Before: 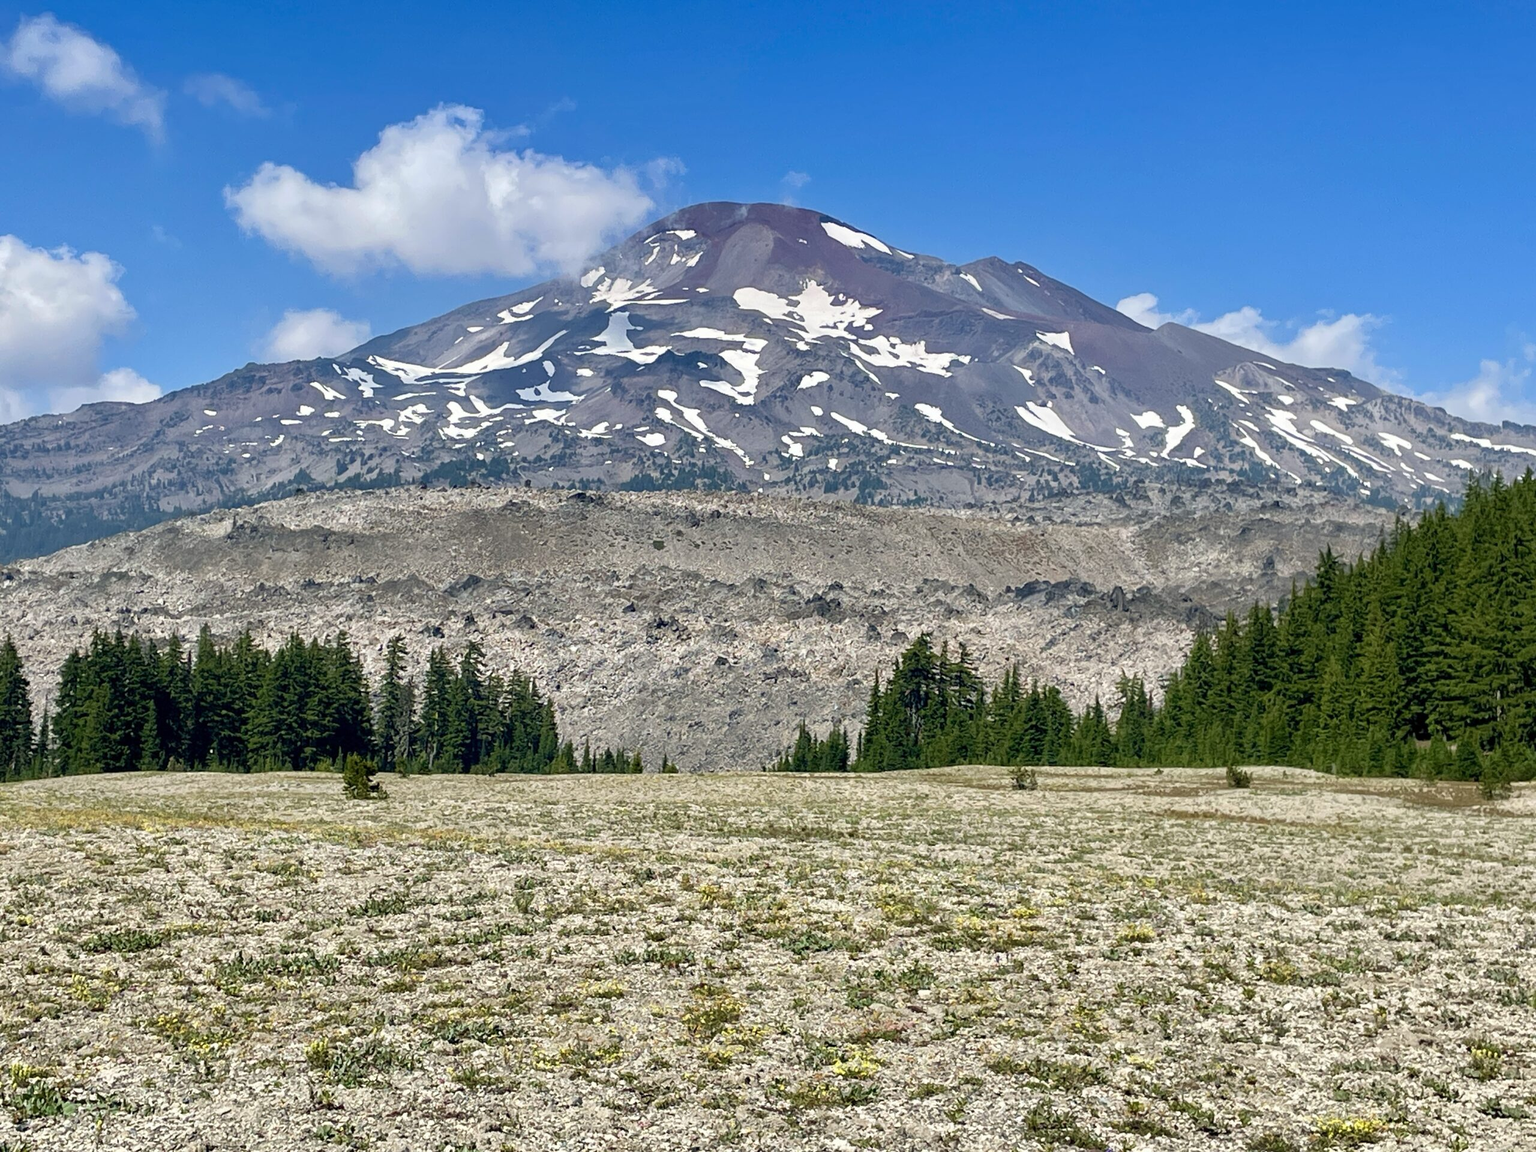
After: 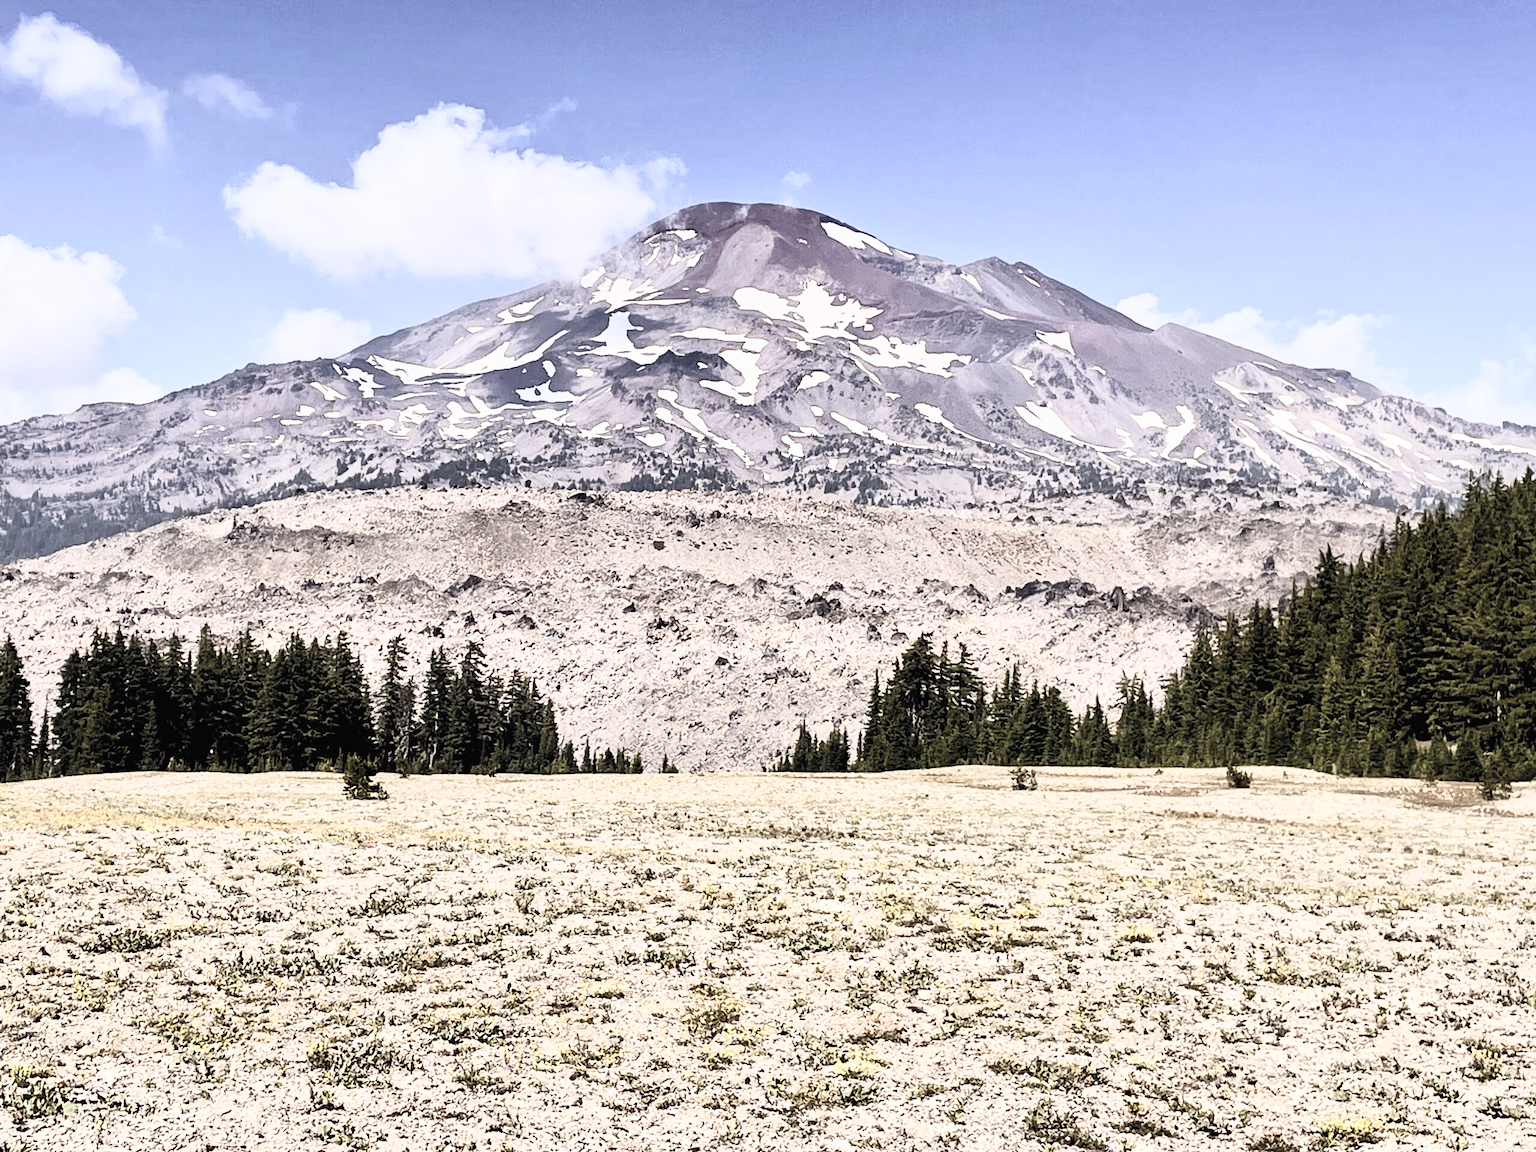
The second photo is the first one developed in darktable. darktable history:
rgb levels: mode RGB, independent channels, levels [[0, 0.474, 1], [0, 0.5, 1], [0, 0.5, 1]]
filmic rgb: black relative exposure -5 EV, hardness 2.88, contrast 1.3, highlights saturation mix -30%
contrast brightness saturation: contrast 0.57, brightness 0.57, saturation -0.34
